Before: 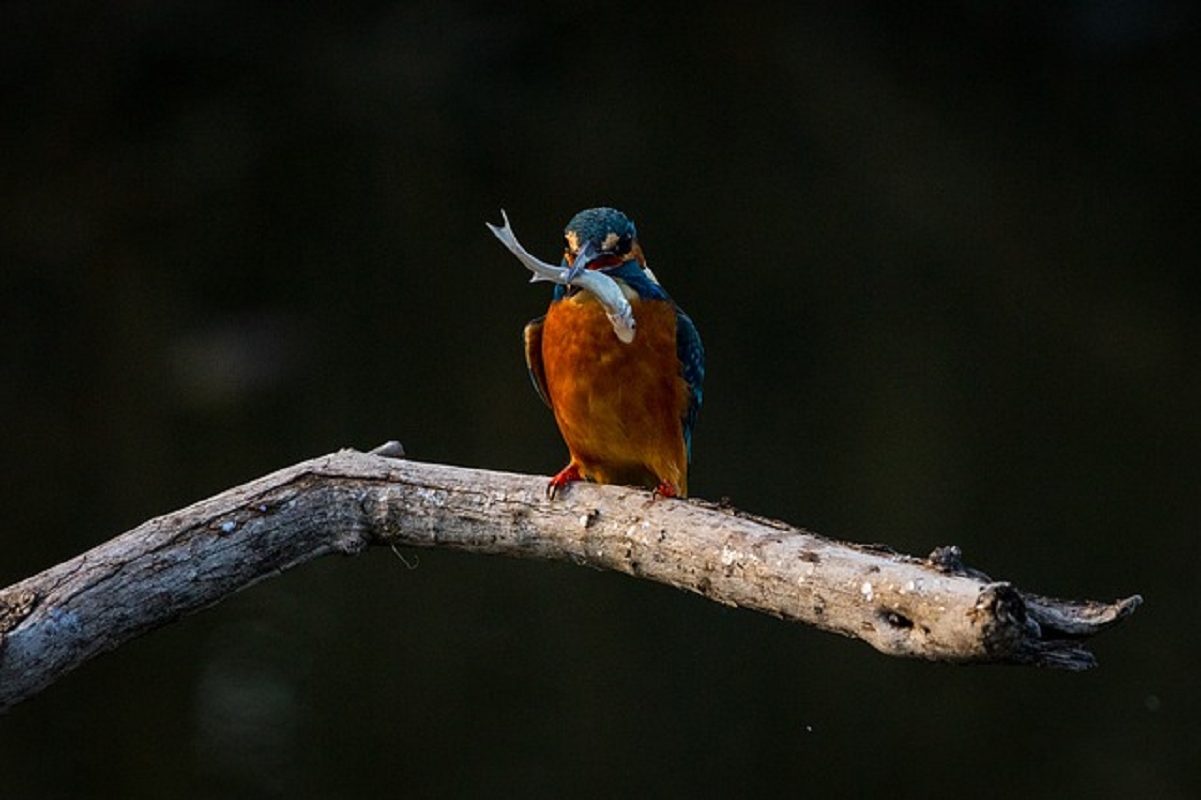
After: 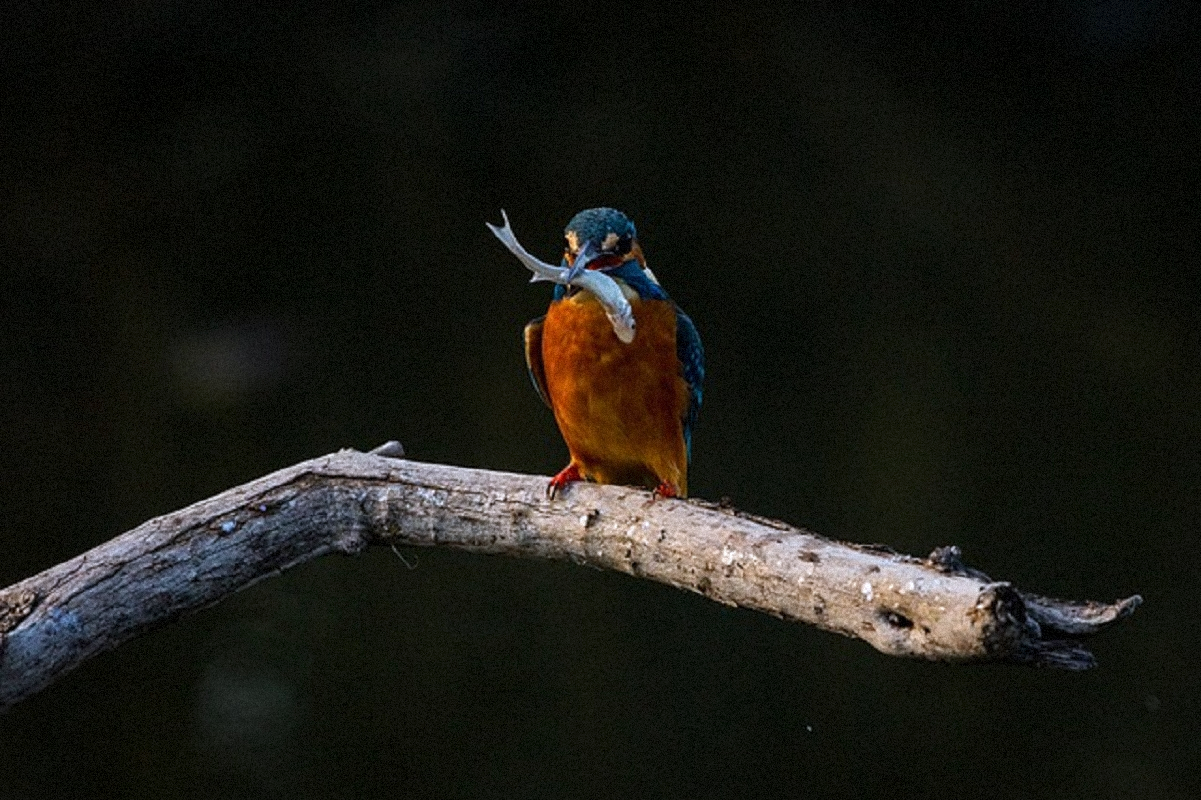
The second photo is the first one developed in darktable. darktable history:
grain: mid-tones bias 0%
white balance: red 0.984, blue 1.059
